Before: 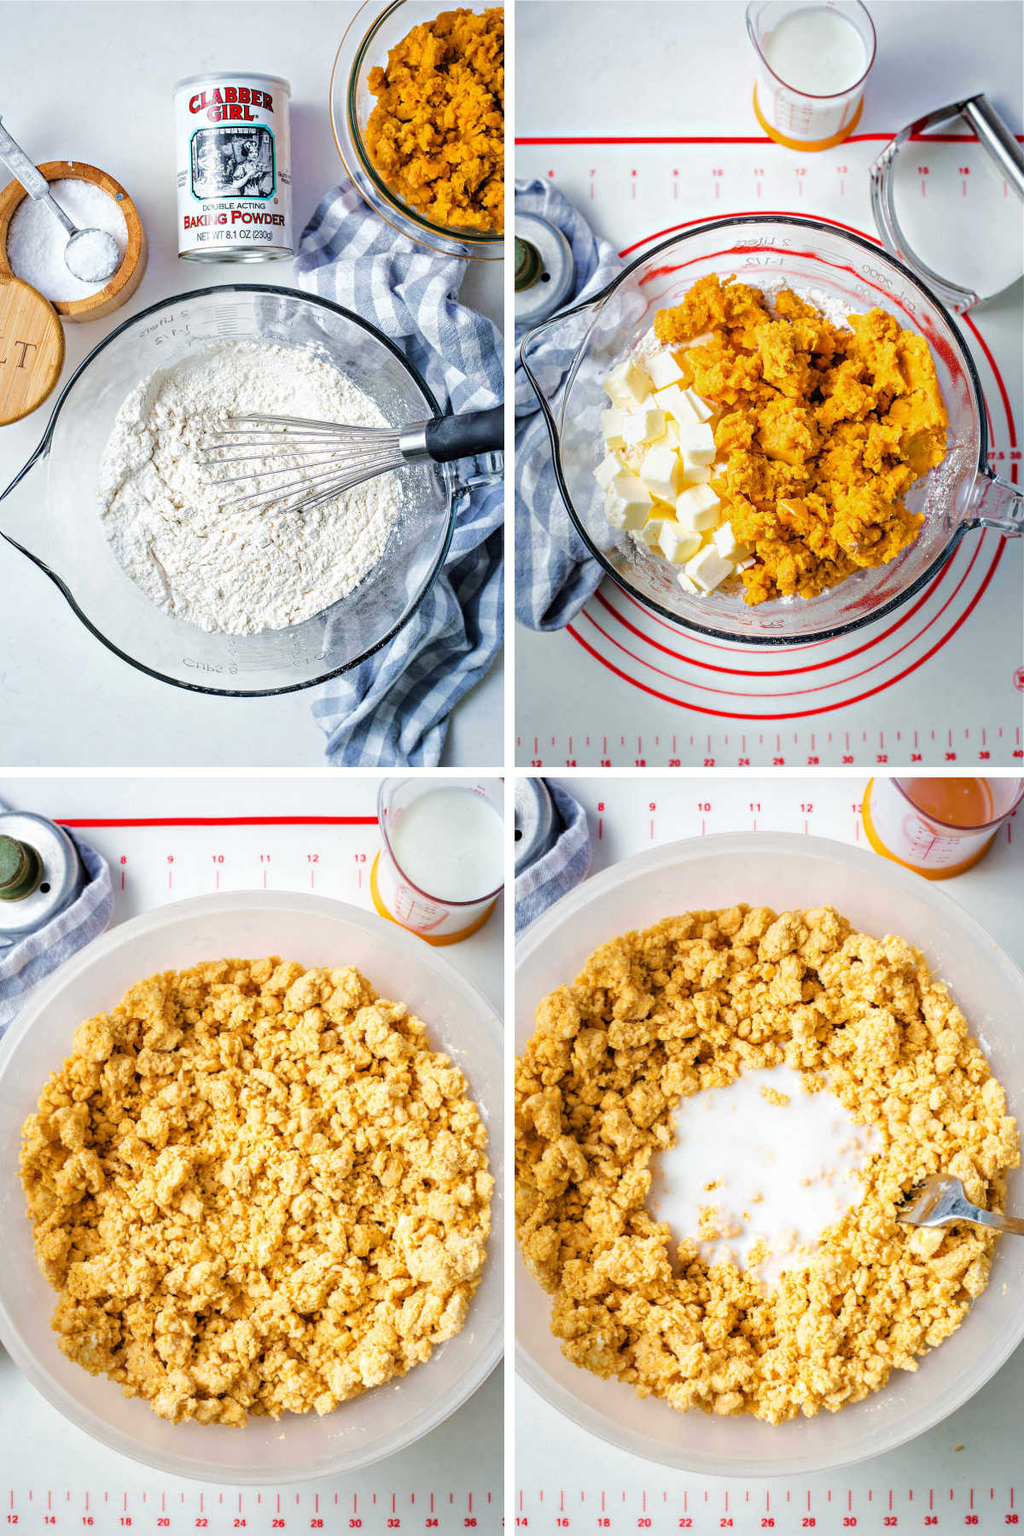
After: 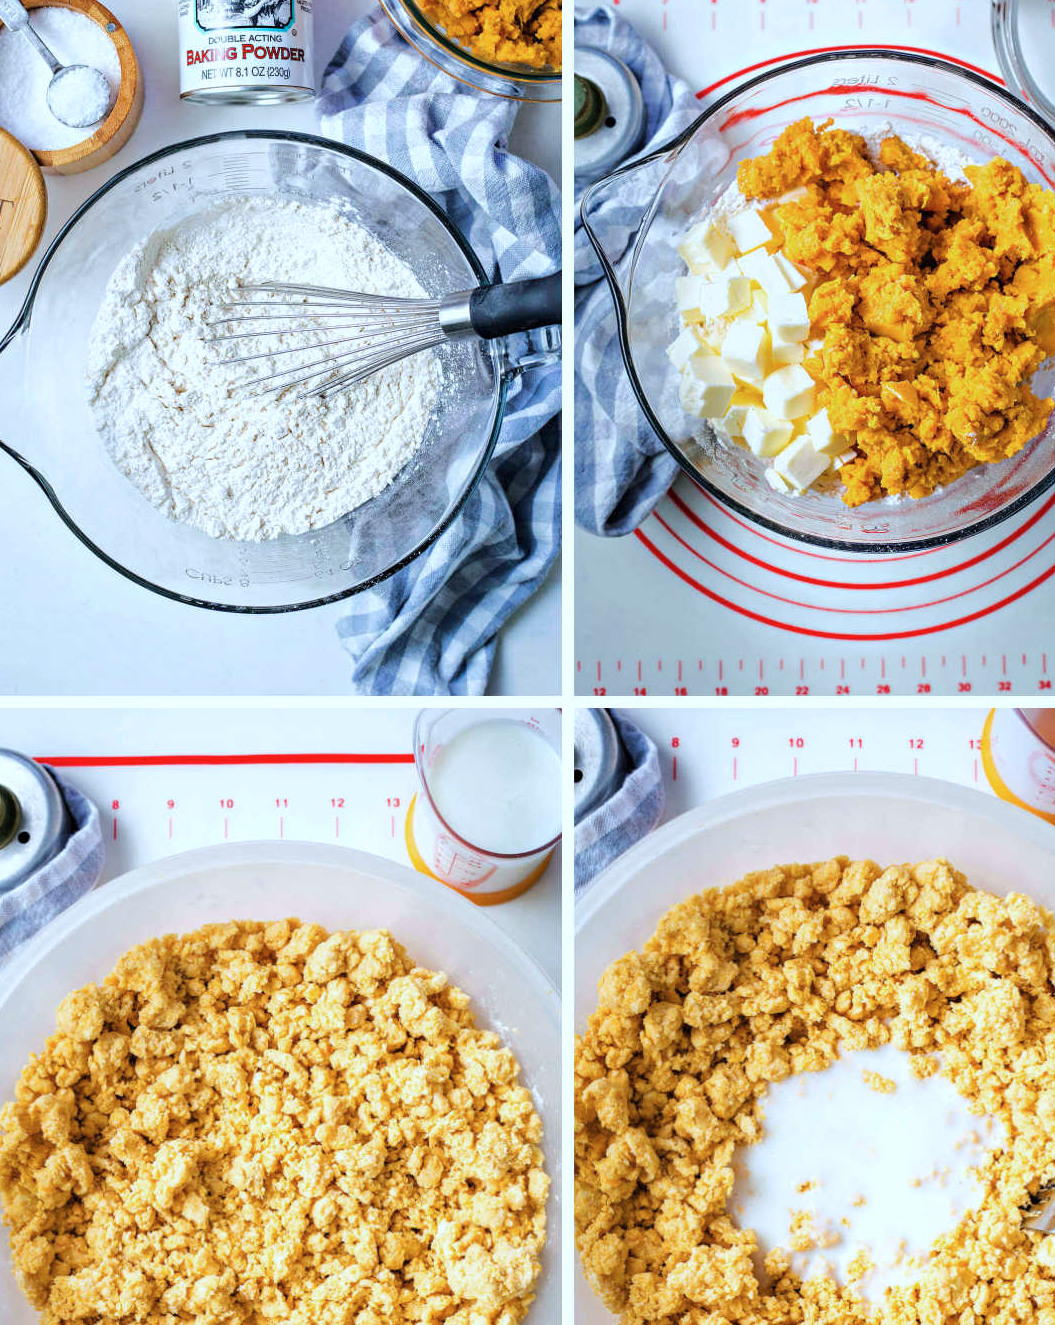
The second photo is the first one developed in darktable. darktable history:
crop and rotate: left 2.425%, top 11.305%, right 9.6%, bottom 15.08%
color calibration: illuminant custom, x 0.368, y 0.373, temperature 4330.32 K
